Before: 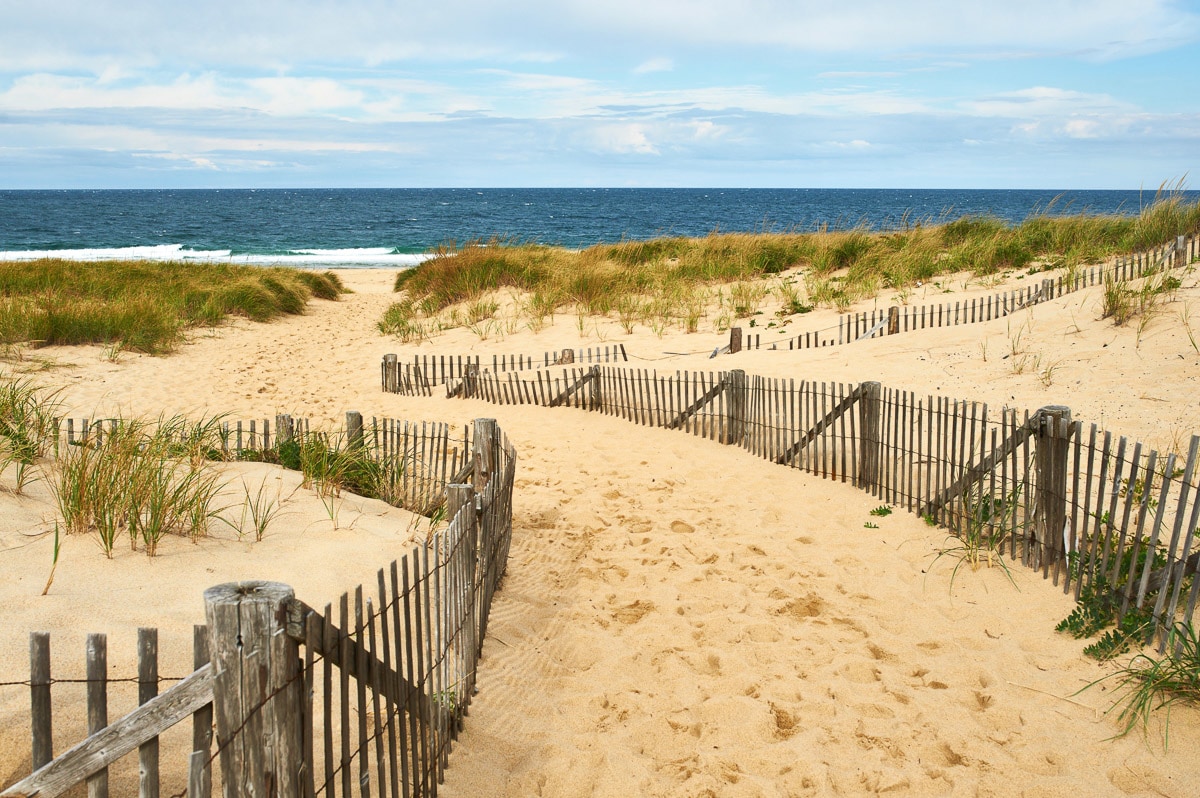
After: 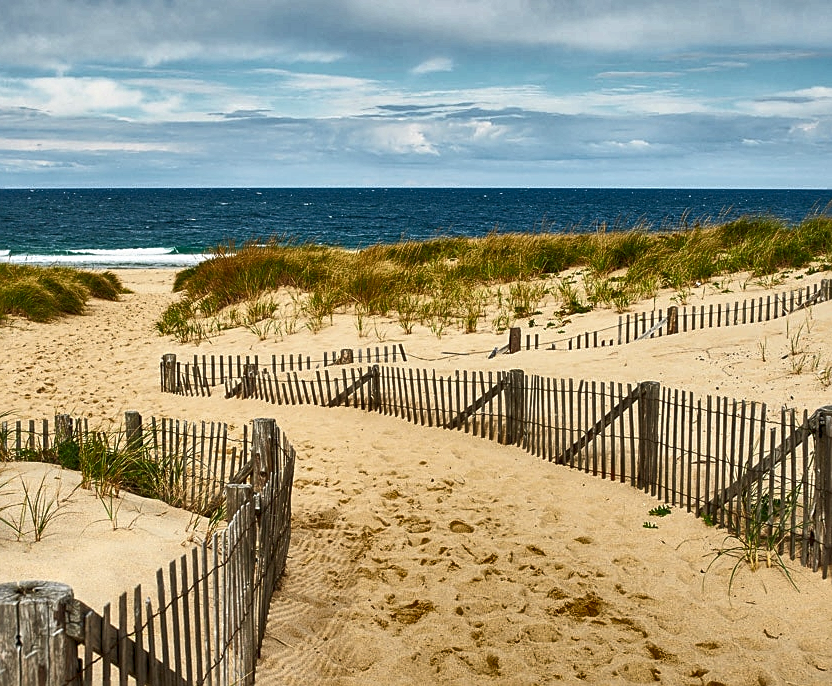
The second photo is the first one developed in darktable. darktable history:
local contrast: detail 130%
sharpen: on, module defaults
shadows and highlights: shadows 24.58, highlights -76.63, highlights color adjustment 41.79%, soften with gaussian
crop: left 18.499%, right 12.157%, bottom 13.973%
